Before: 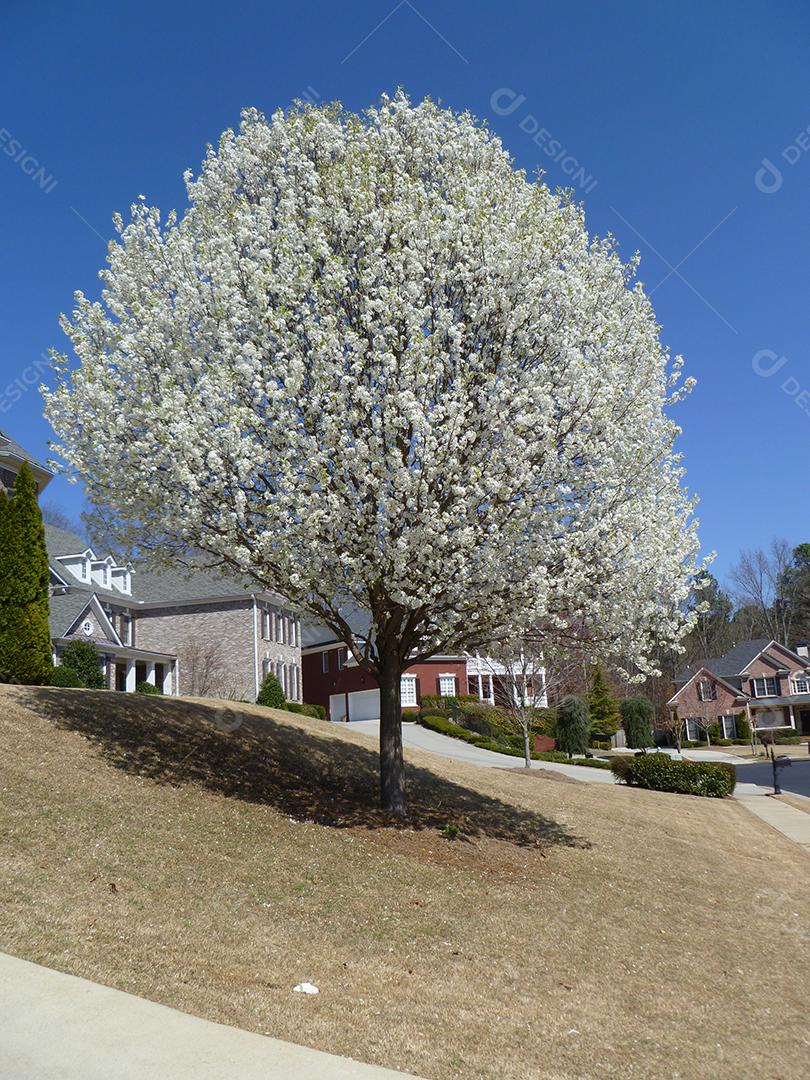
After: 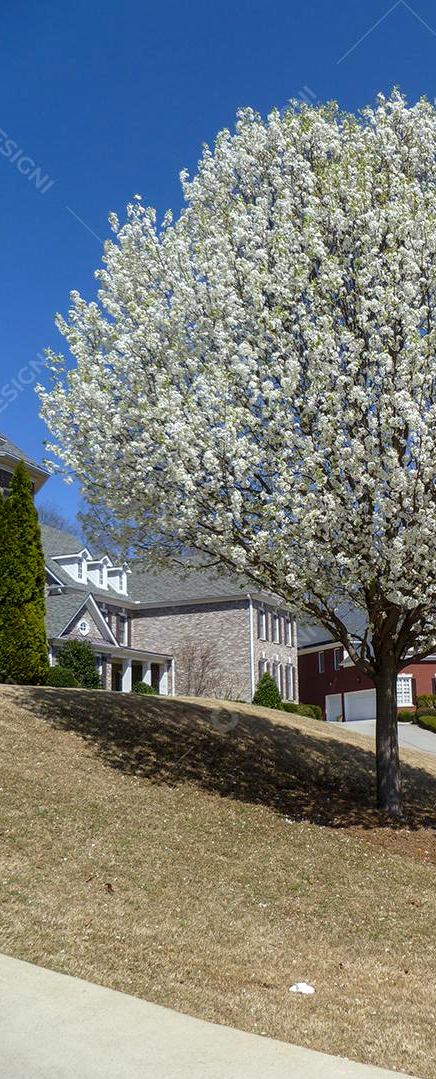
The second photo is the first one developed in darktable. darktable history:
crop: left 0.608%, right 45.529%, bottom 0.085%
local contrast: on, module defaults
color balance rgb: perceptual saturation grading › global saturation 0.316%, global vibrance 20%
